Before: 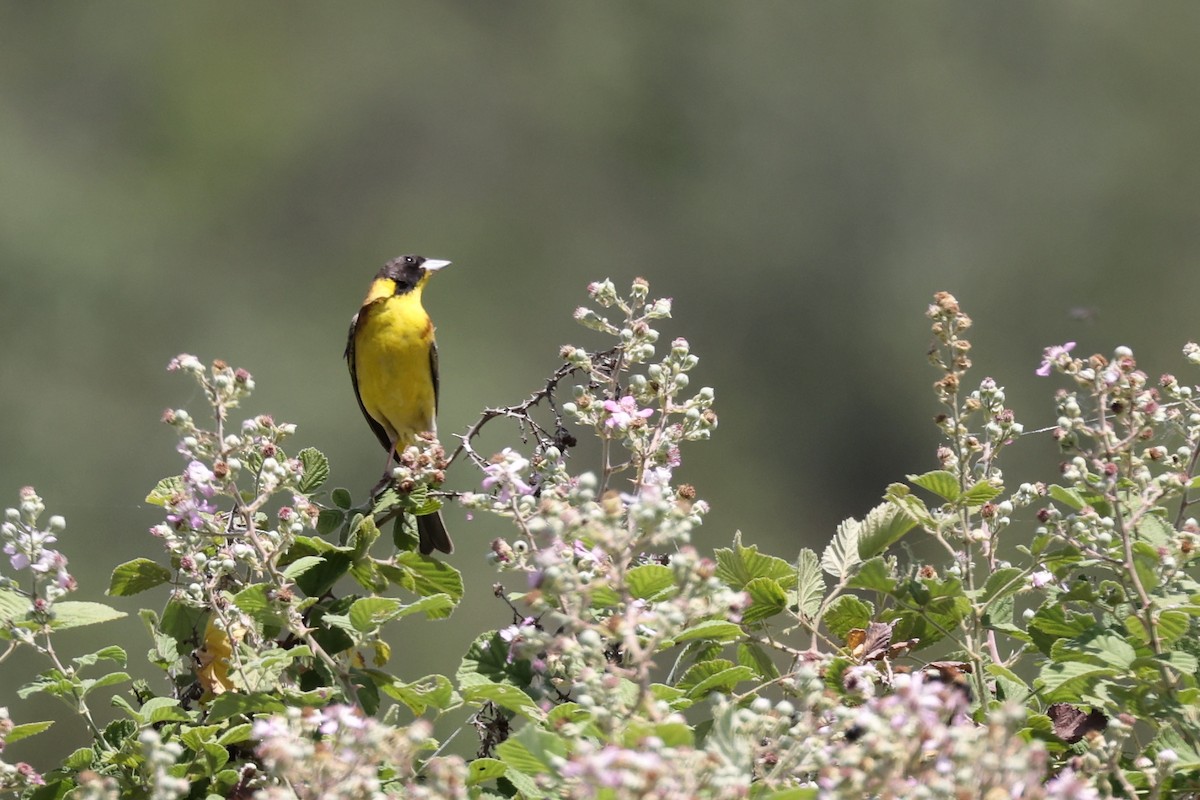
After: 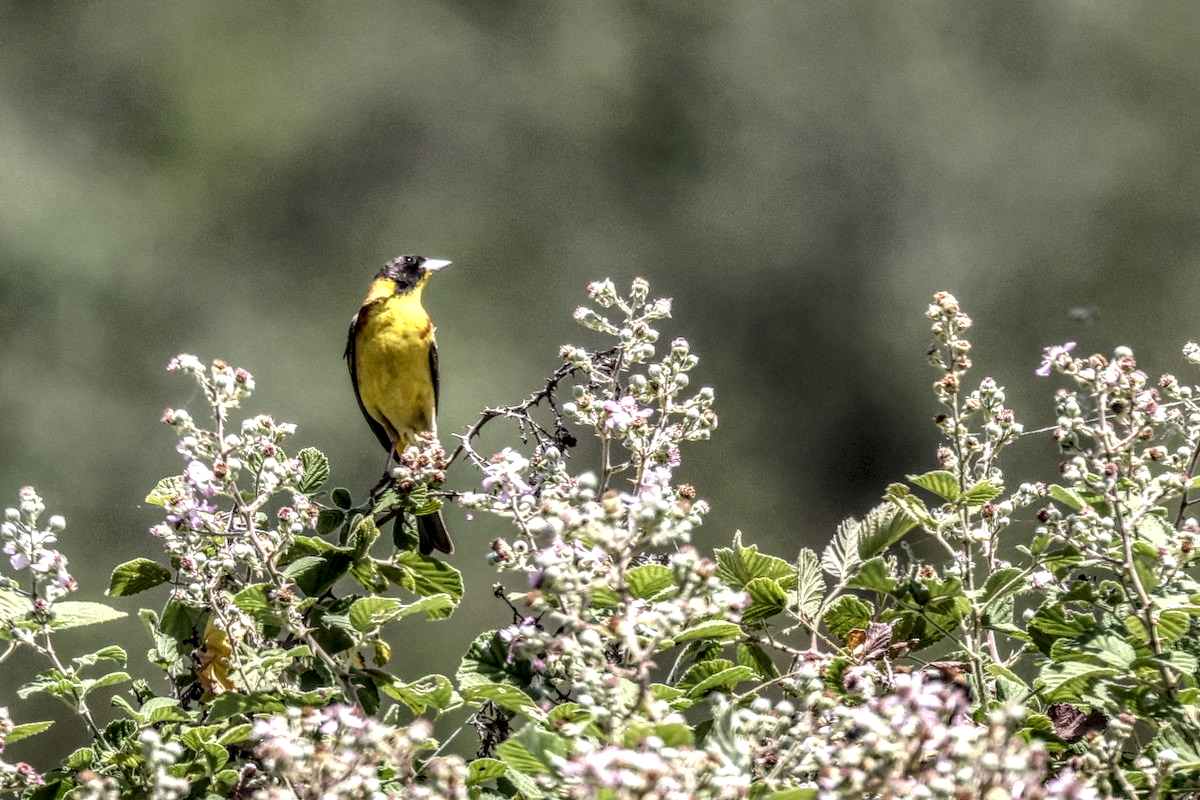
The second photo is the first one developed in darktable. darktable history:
sharpen: radius 5.295, amount 0.312, threshold 26.01
local contrast: highlights 3%, shadows 5%, detail 300%, midtone range 0.298
